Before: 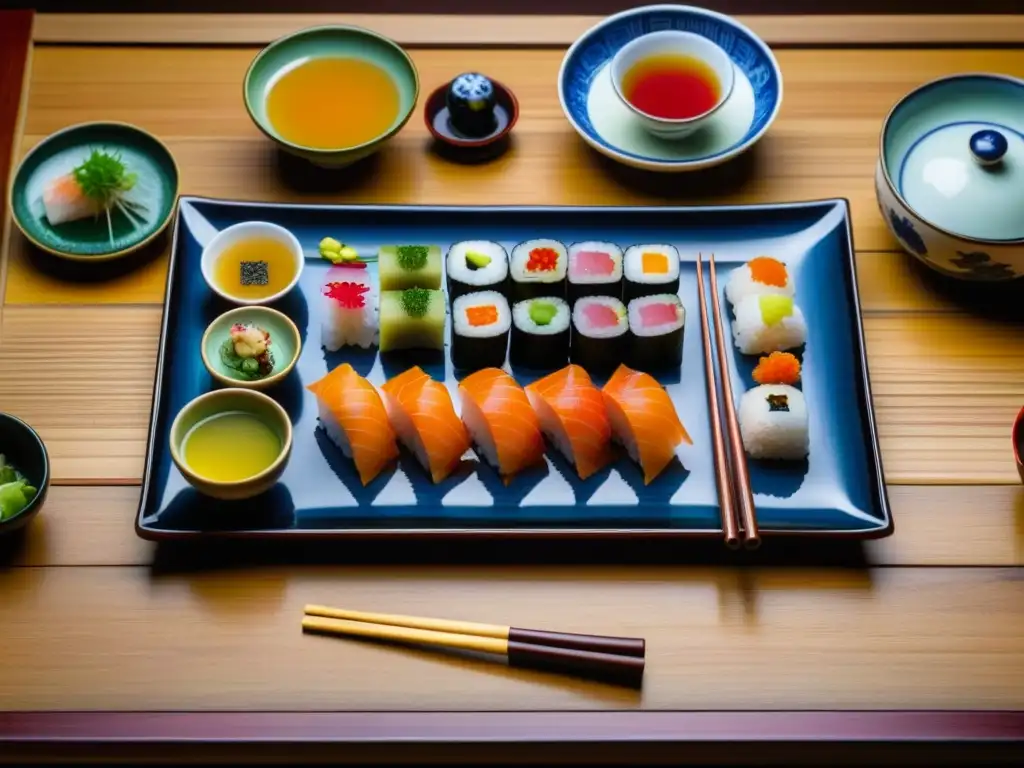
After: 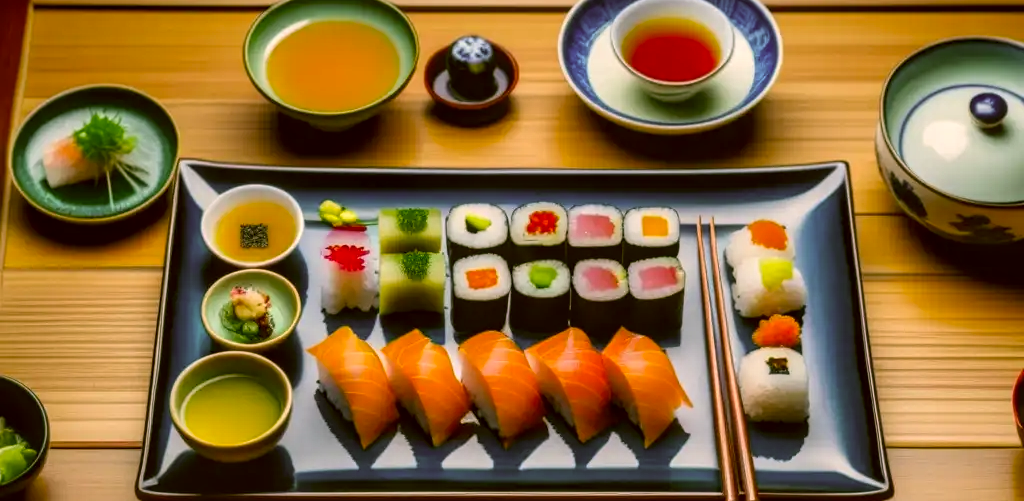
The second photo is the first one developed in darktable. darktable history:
crop and rotate: top 4.888%, bottom 29.763%
local contrast: on, module defaults
color correction: highlights a* 8.19, highlights b* 14.98, shadows a* -0.531, shadows b* 27.16
